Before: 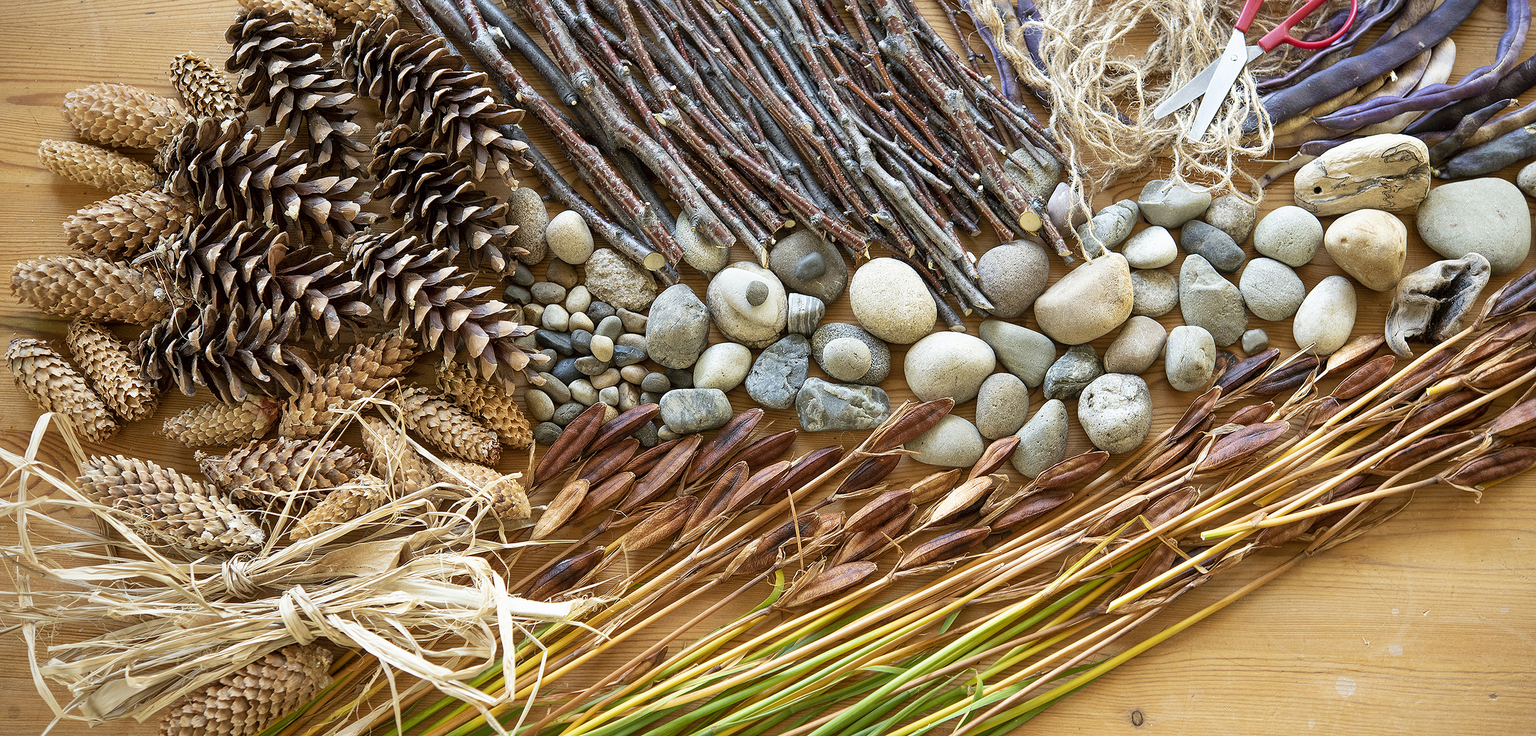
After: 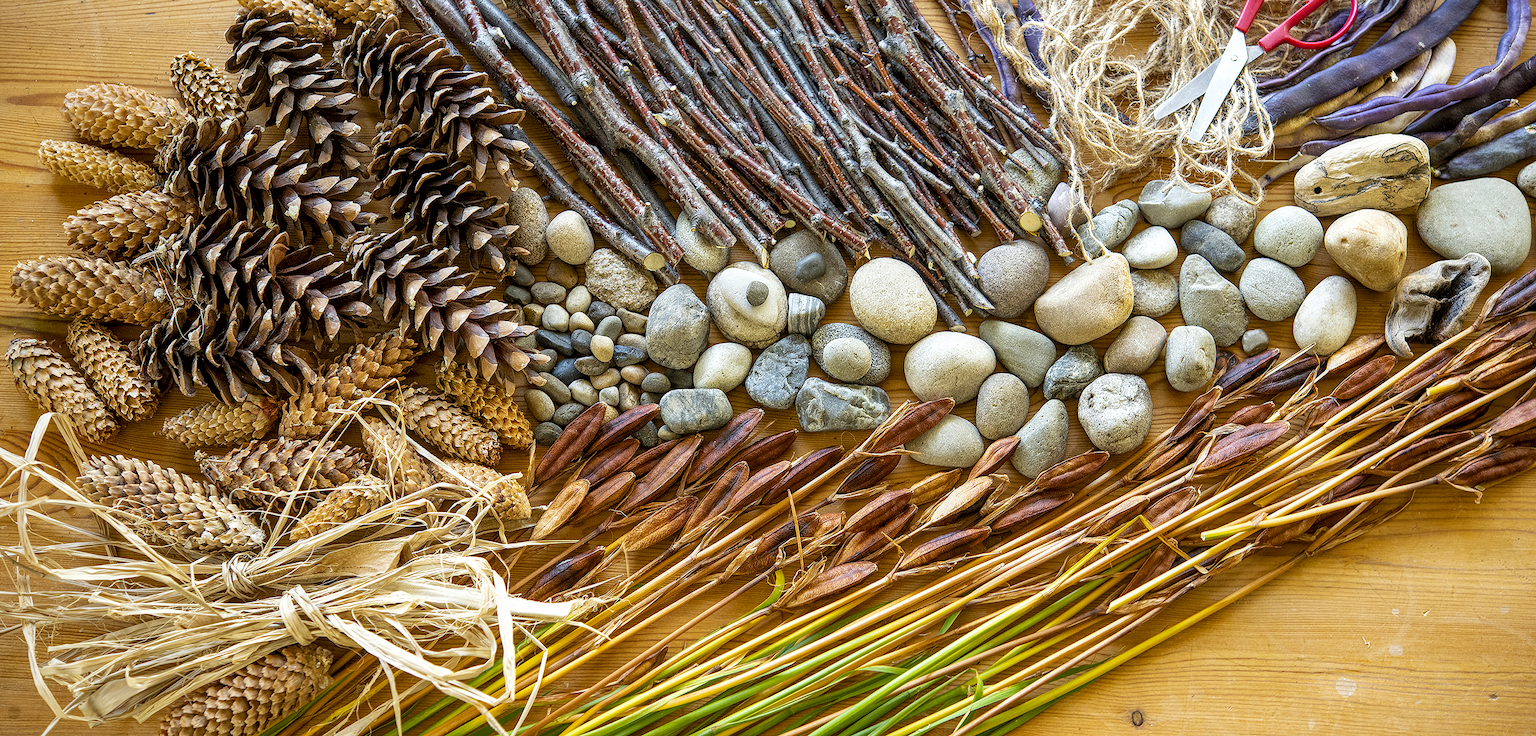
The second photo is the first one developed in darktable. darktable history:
color balance rgb: perceptual saturation grading › global saturation 30.59%
local contrast: detail 130%
